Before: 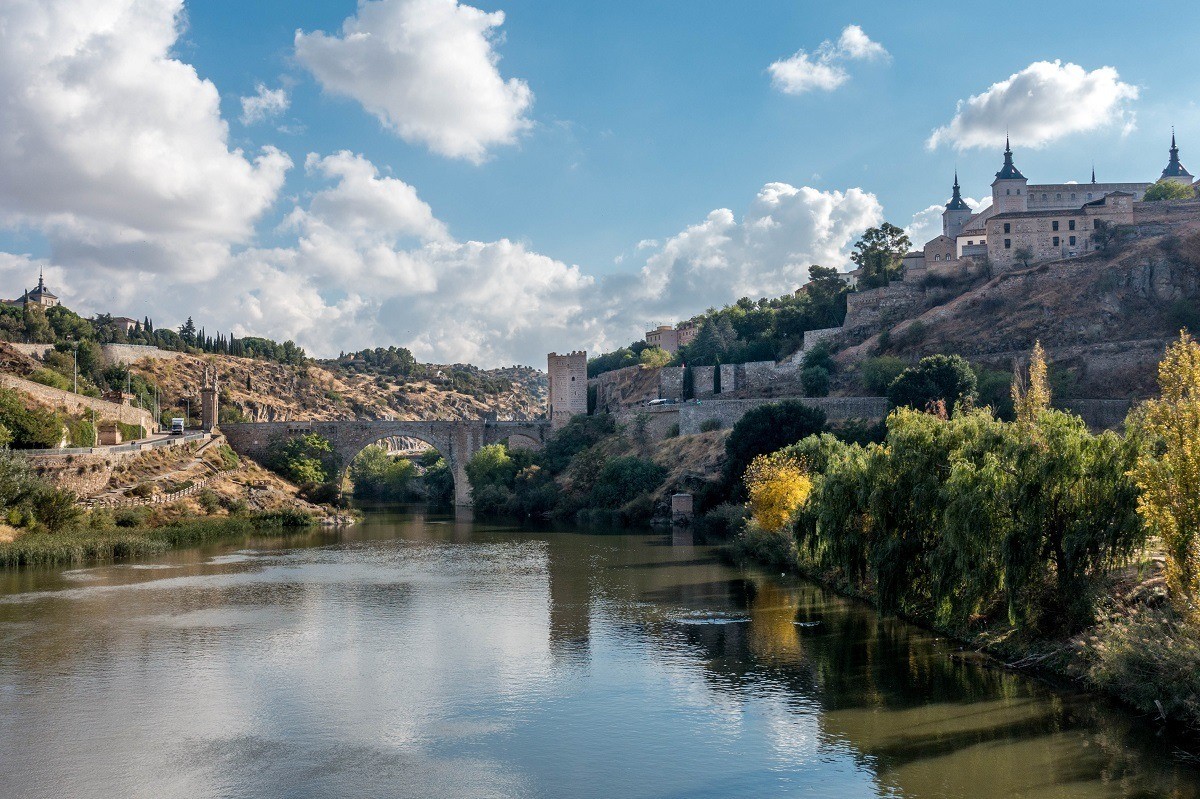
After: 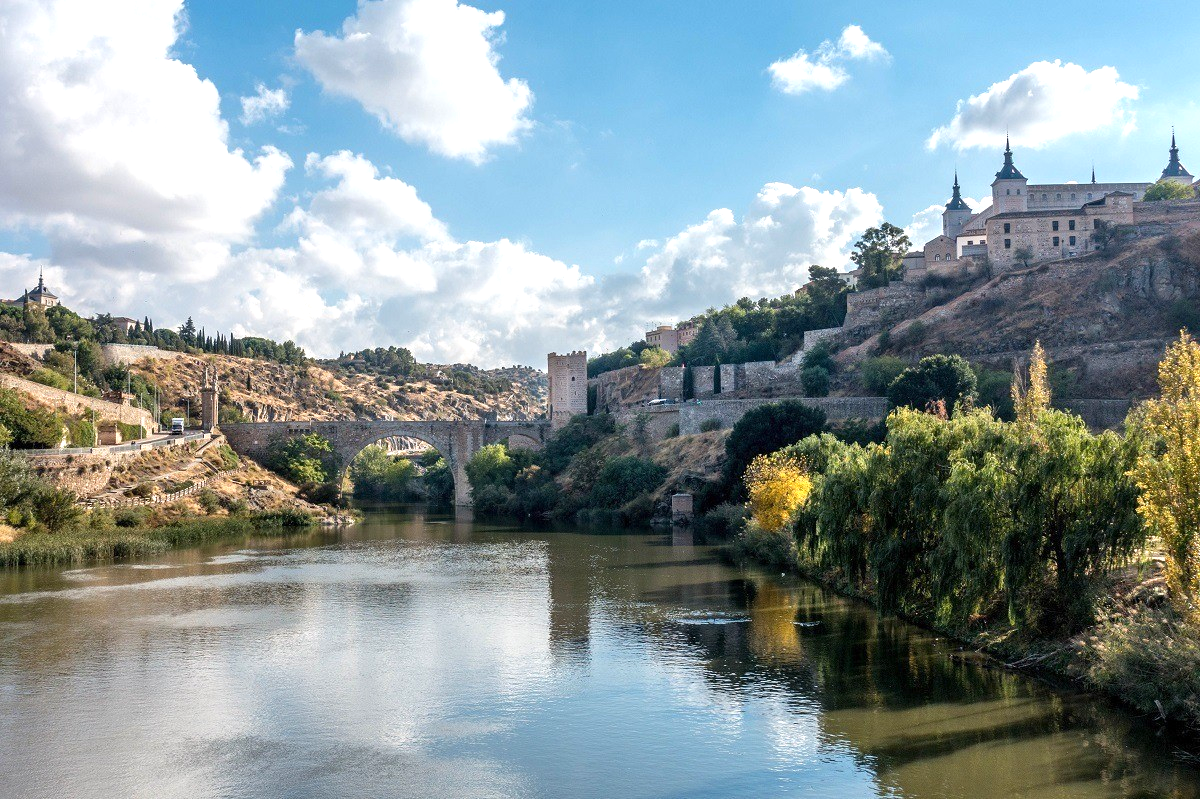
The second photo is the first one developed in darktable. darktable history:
exposure: exposure 0.553 EV, compensate highlight preservation false
